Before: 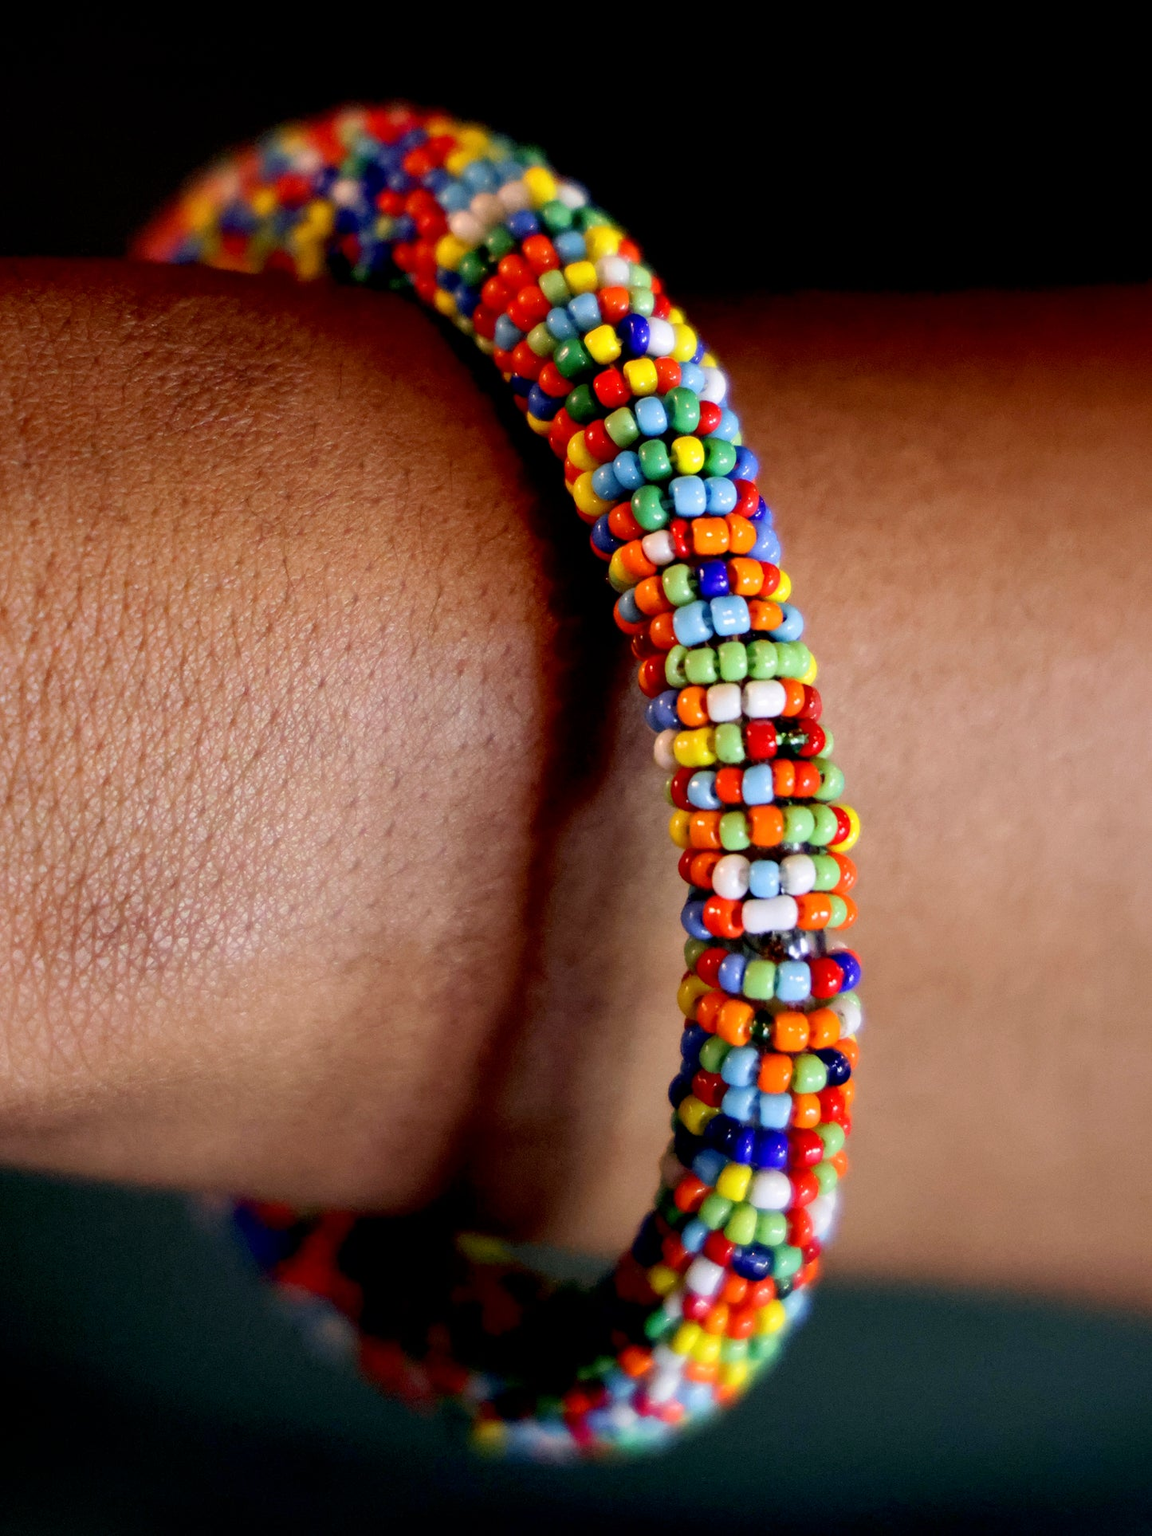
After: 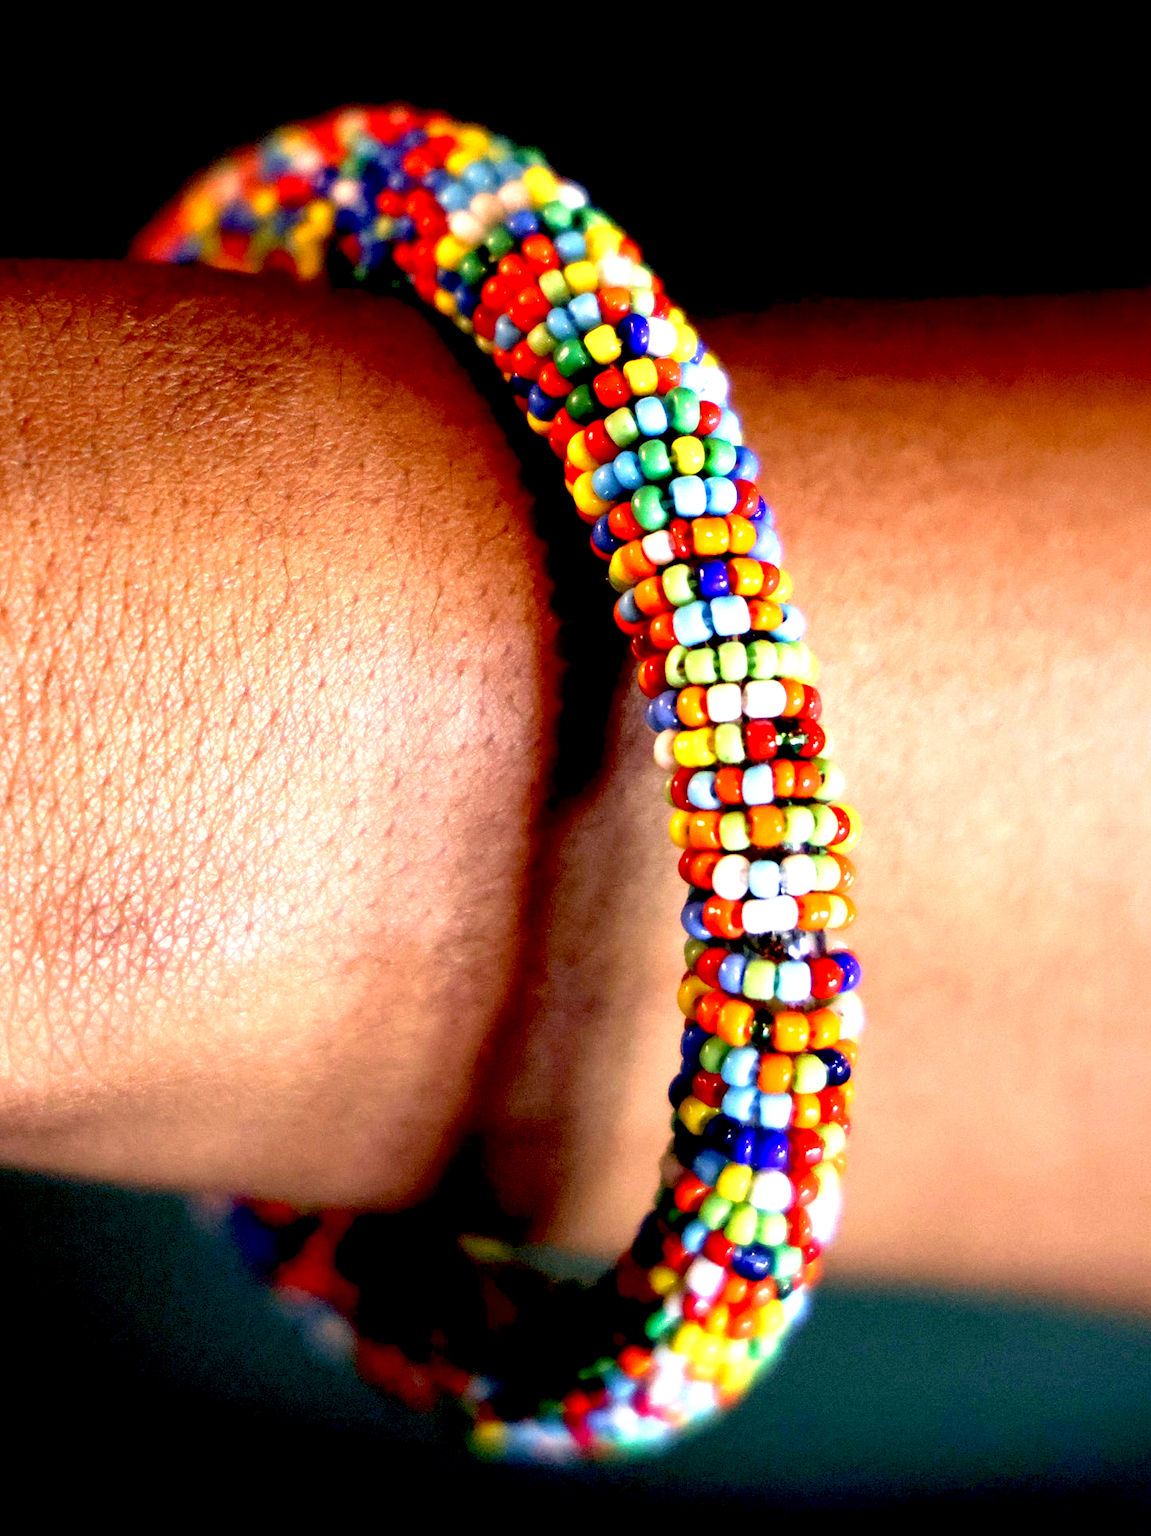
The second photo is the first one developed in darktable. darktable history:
base curve: curves: ch0 [(0.017, 0) (0.425, 0.441) (0.844, 0.933) (1, 1)], preserve colors none
exposure: black level correction 0, exposure 1.096 EV, compensate highlight preservation false
velvia: strength 14.34%
